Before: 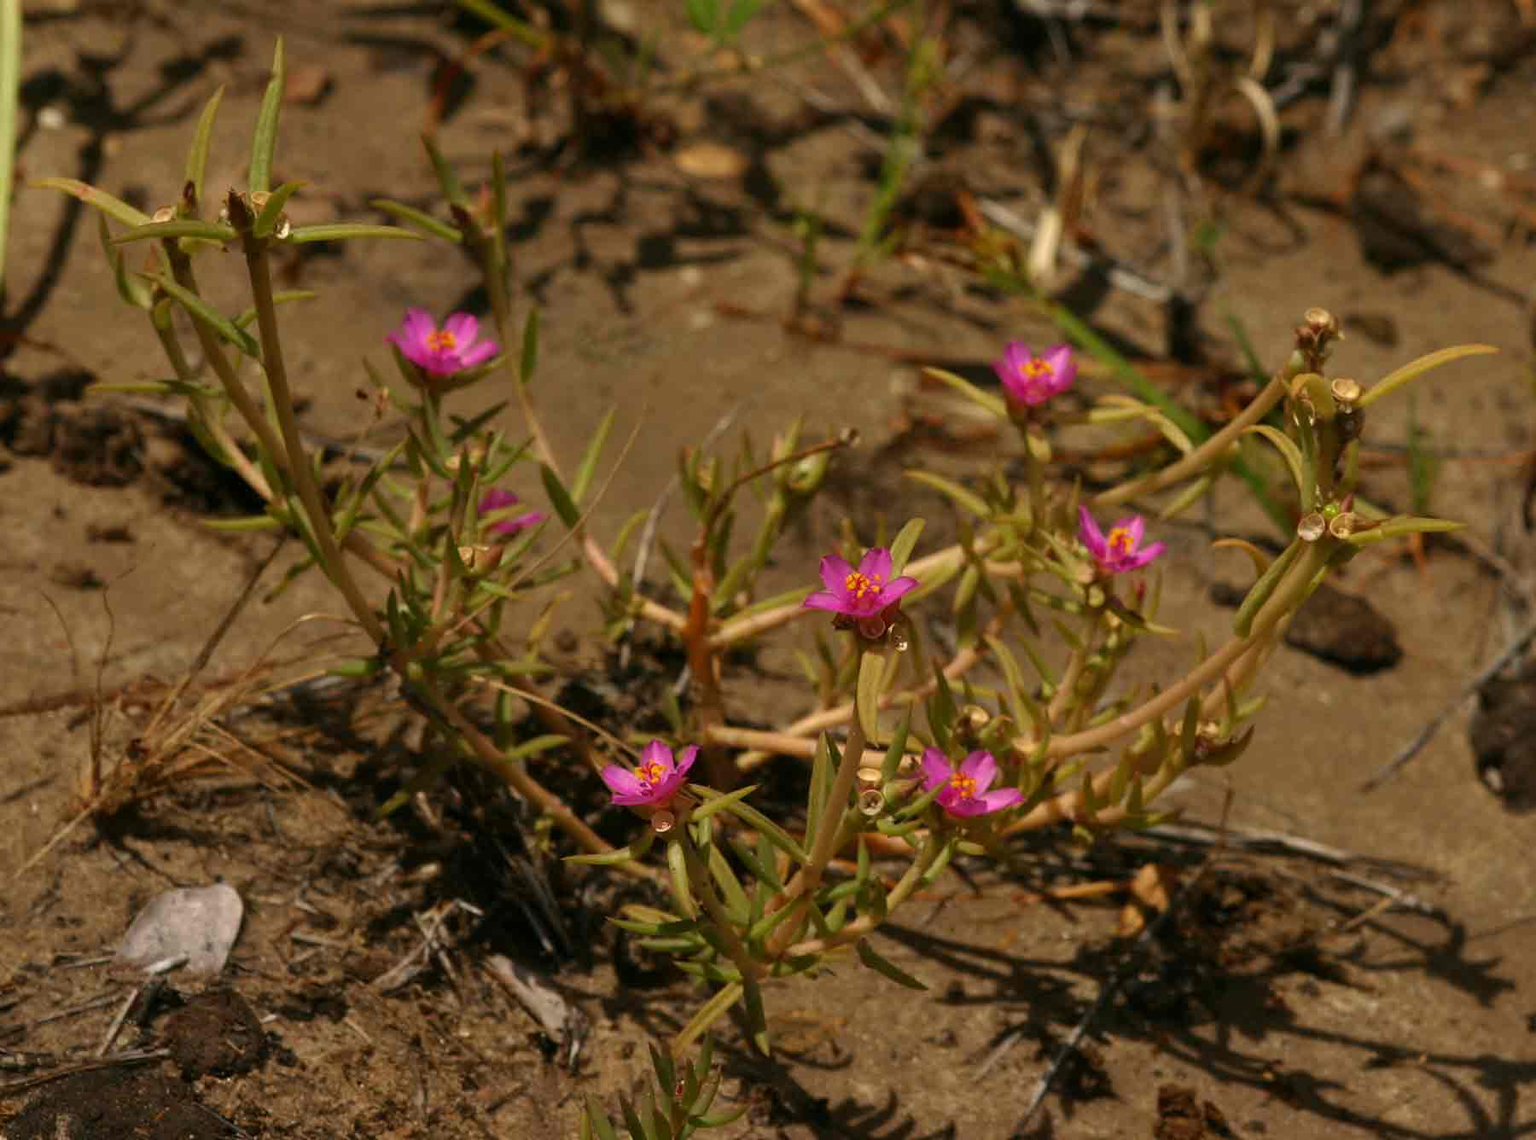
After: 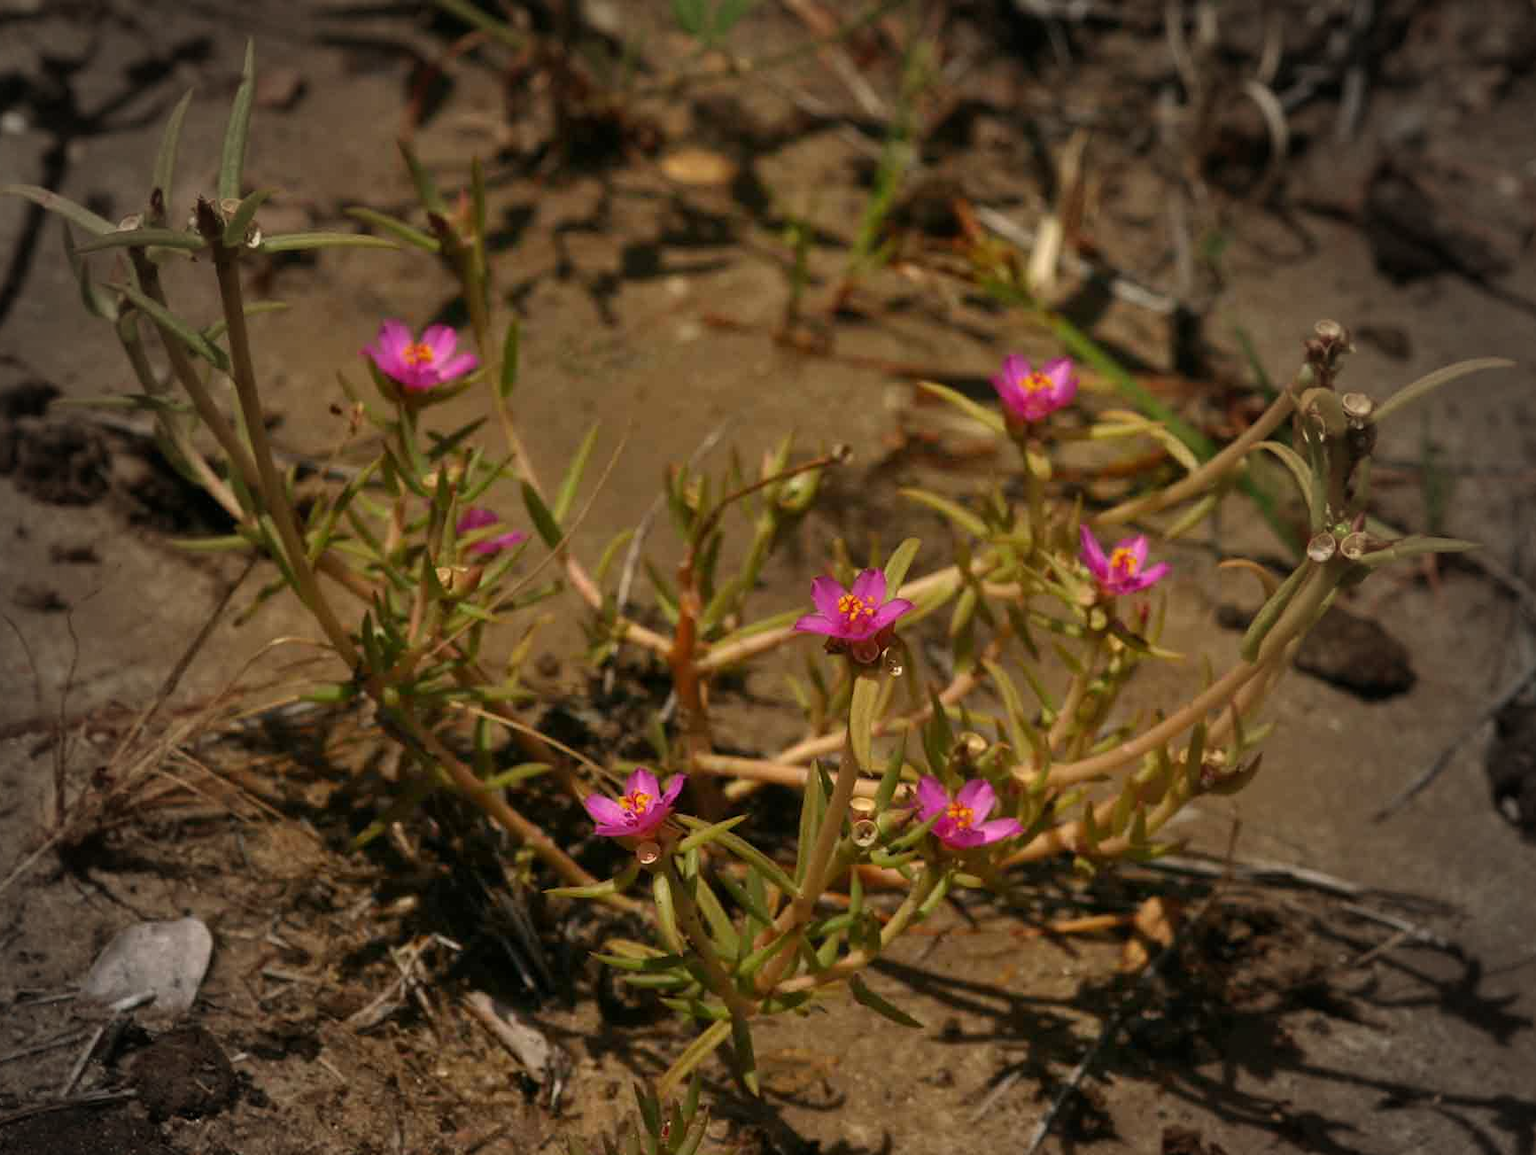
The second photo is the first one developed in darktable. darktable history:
crop and rotate: left 2.536%, right 1.107%, bottom 2.246%
vignetting: fall-off start 64.63%, center (-0.034, 0.148), width/height ratio 0.881
